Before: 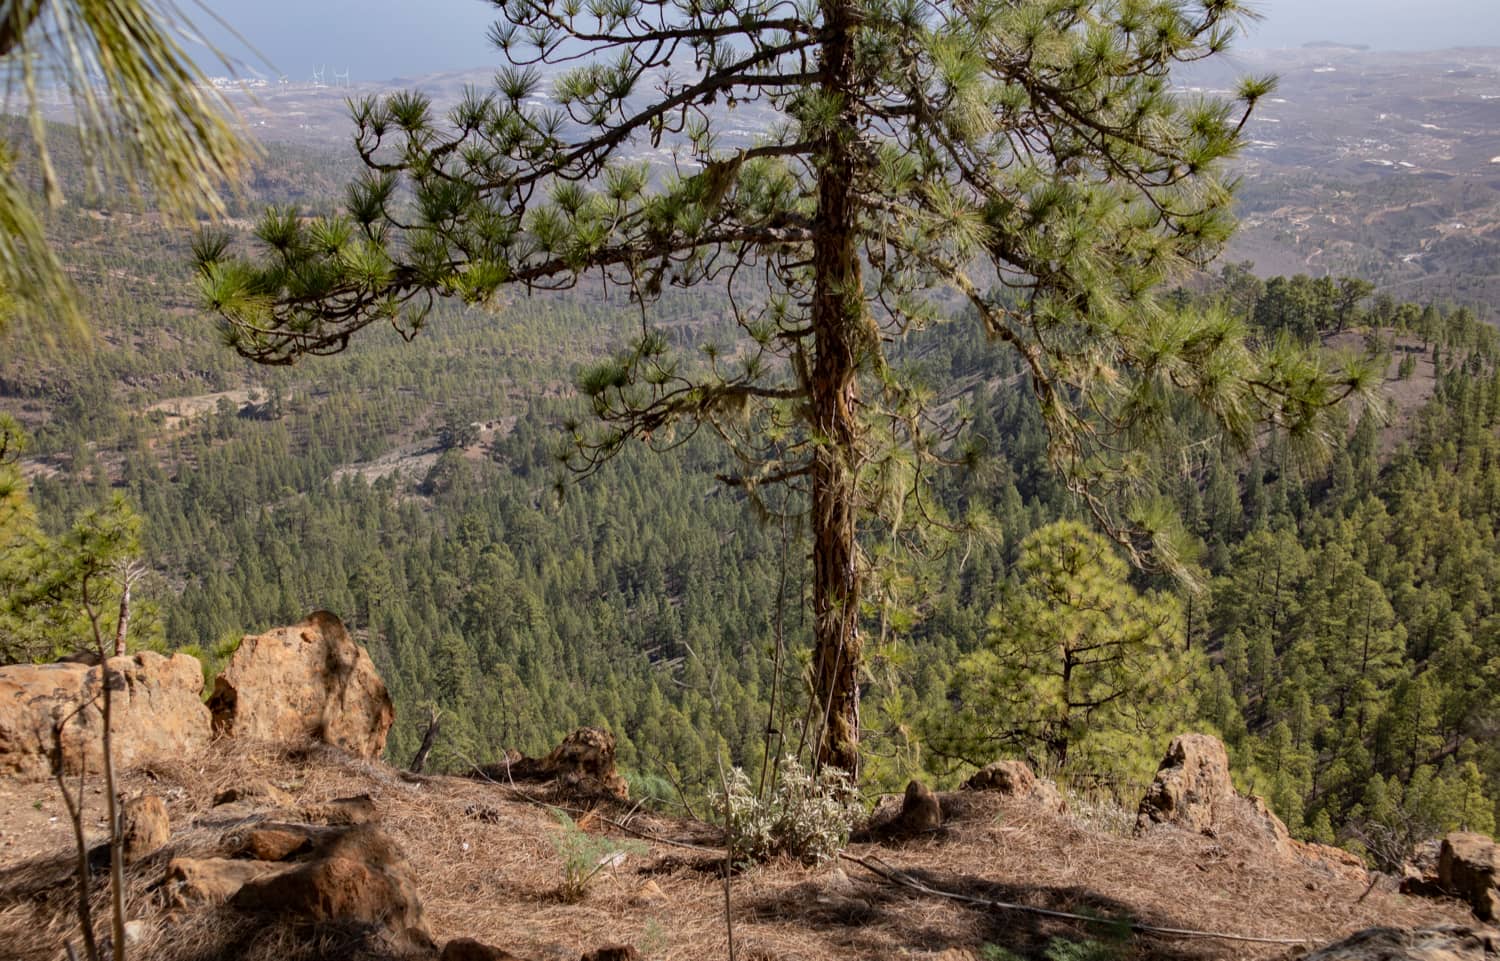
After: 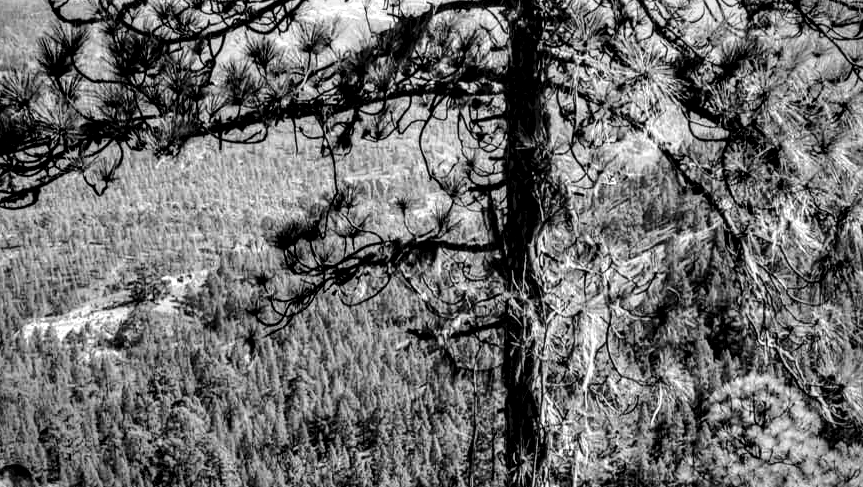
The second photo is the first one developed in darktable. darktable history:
shadows and highlights: shadows 31.31, highlights 0.156, soften with gaussian
local contrast: detail 202%
crop: left 20.664%, top 15.27%, right 21.8%, bottom 34.032%
velvia: on, module defaults
vignetting: fall-off start 100.55%, fall-off radius 65.05%, brightness -0.626, saturation -0.682, automatic ratio true, unbound false
color calibration: output gray [0.246, 0.254, 0.501, 0], x 0.372, y 0.386, temperature 4284.67 K
base curve: curves: ch0 [(0, 0) (0.036, 0.037) (0.121, 0.228) (0.46, 0.76) (0.859, 0.983) (1, 1)], preserve colors none
contrast brightness saturation: contrast -0.09, saturation -0.087
